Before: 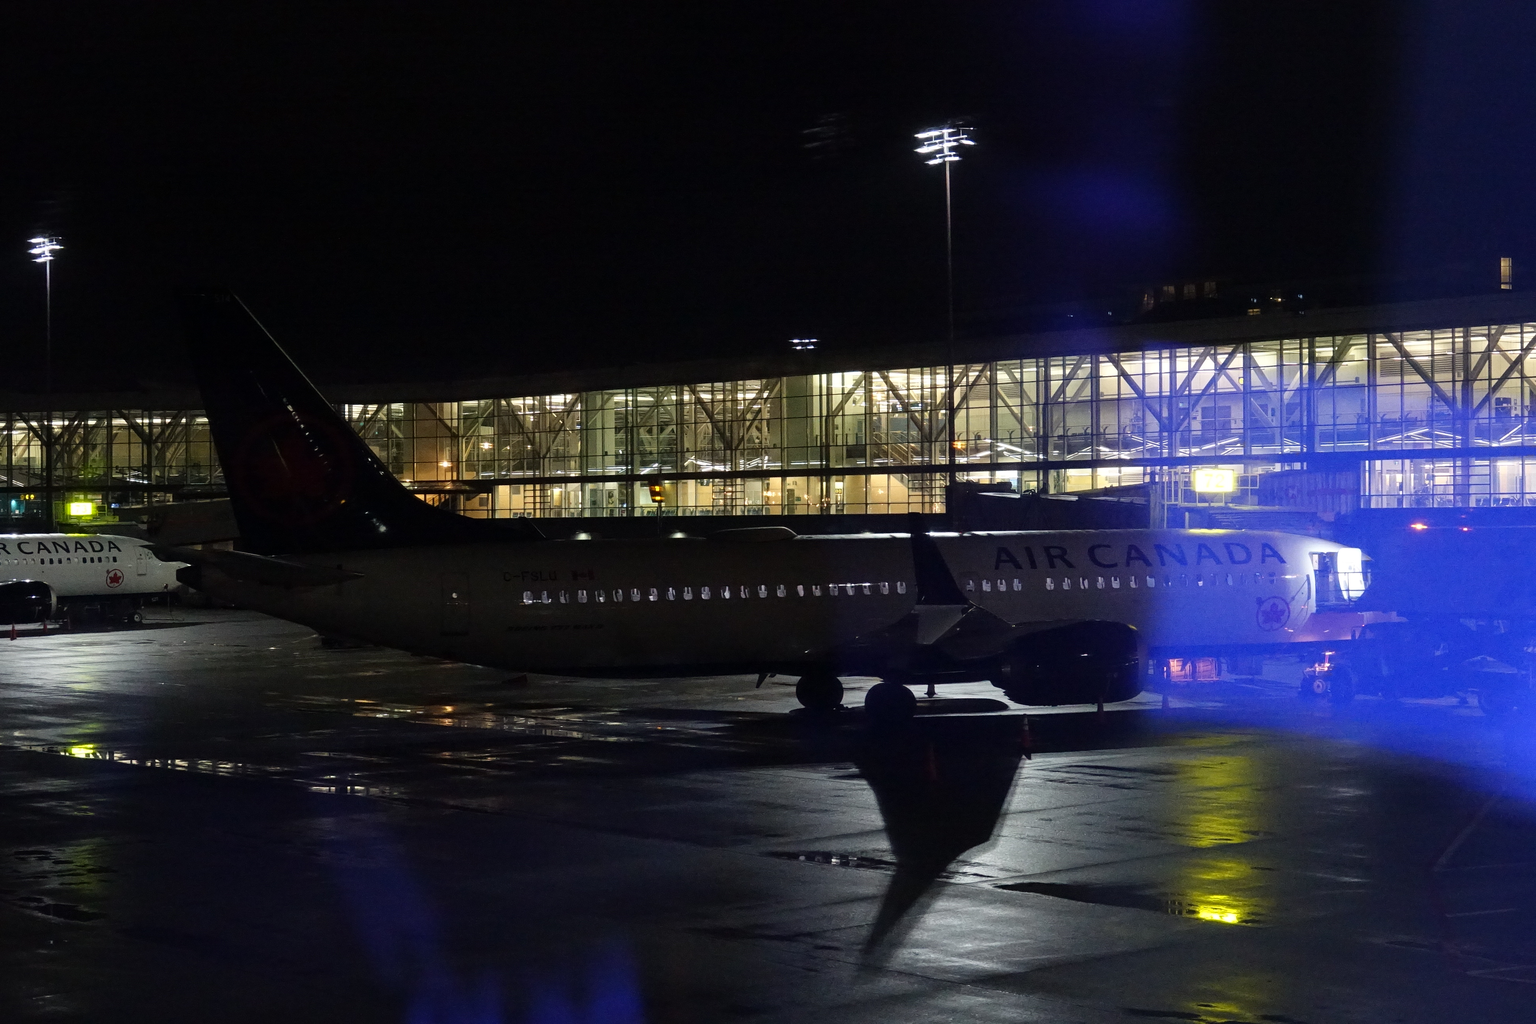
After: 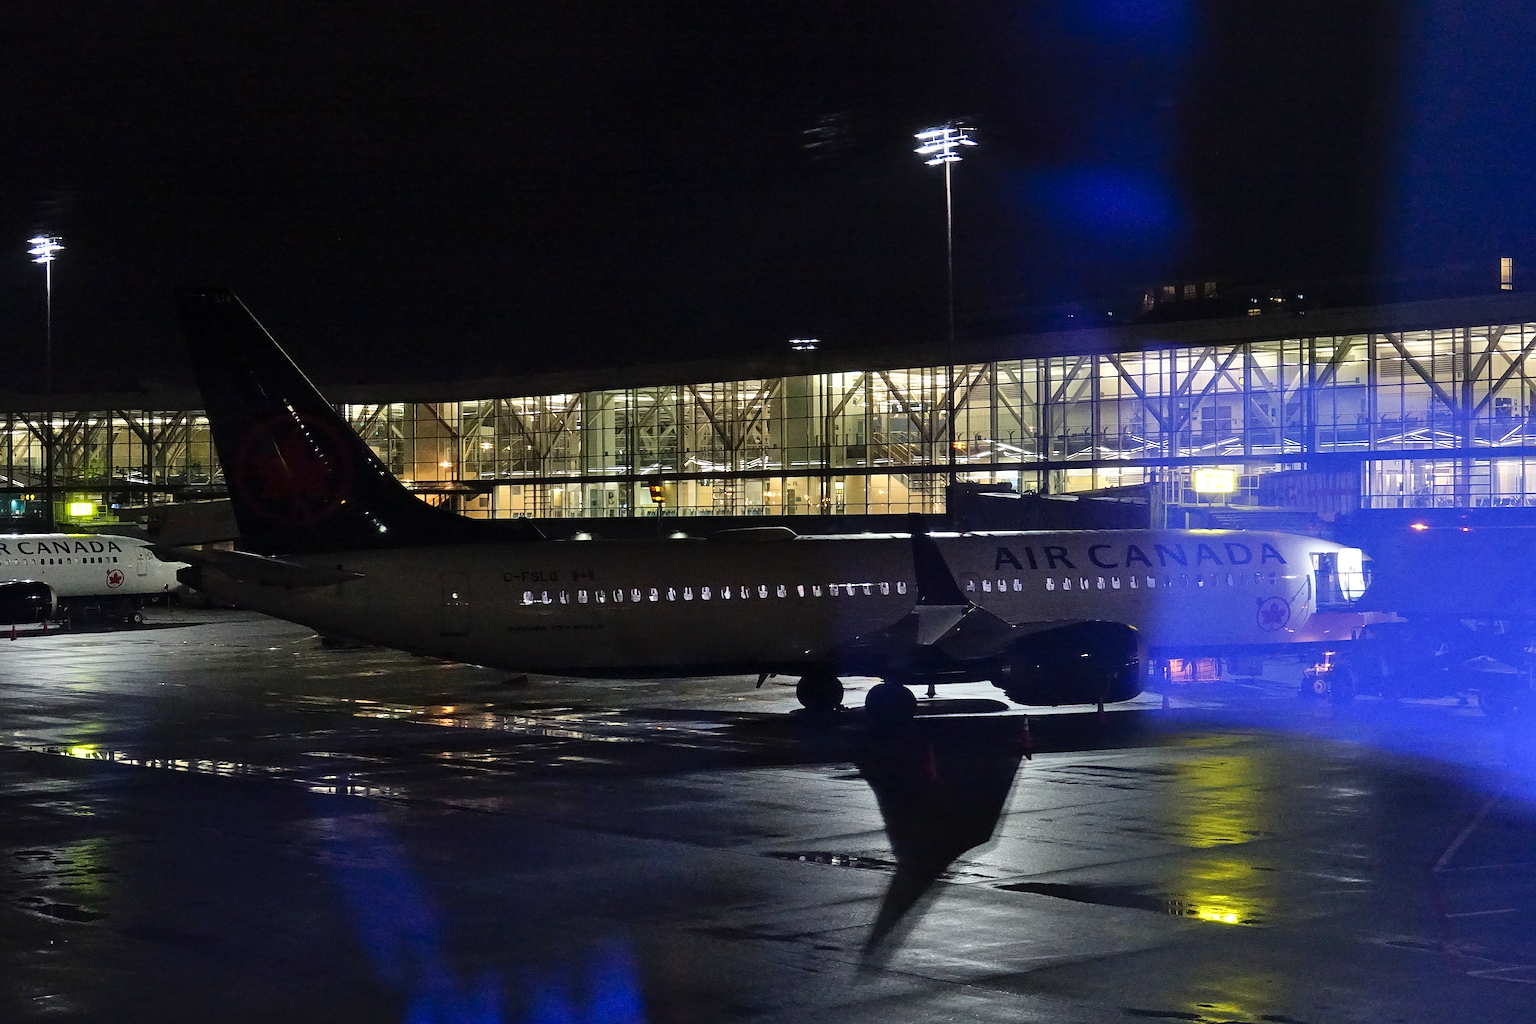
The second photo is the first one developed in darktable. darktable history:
sharpen: radius 1.963
shadows and highlights: low approximation 0.01, soften with gaussian
